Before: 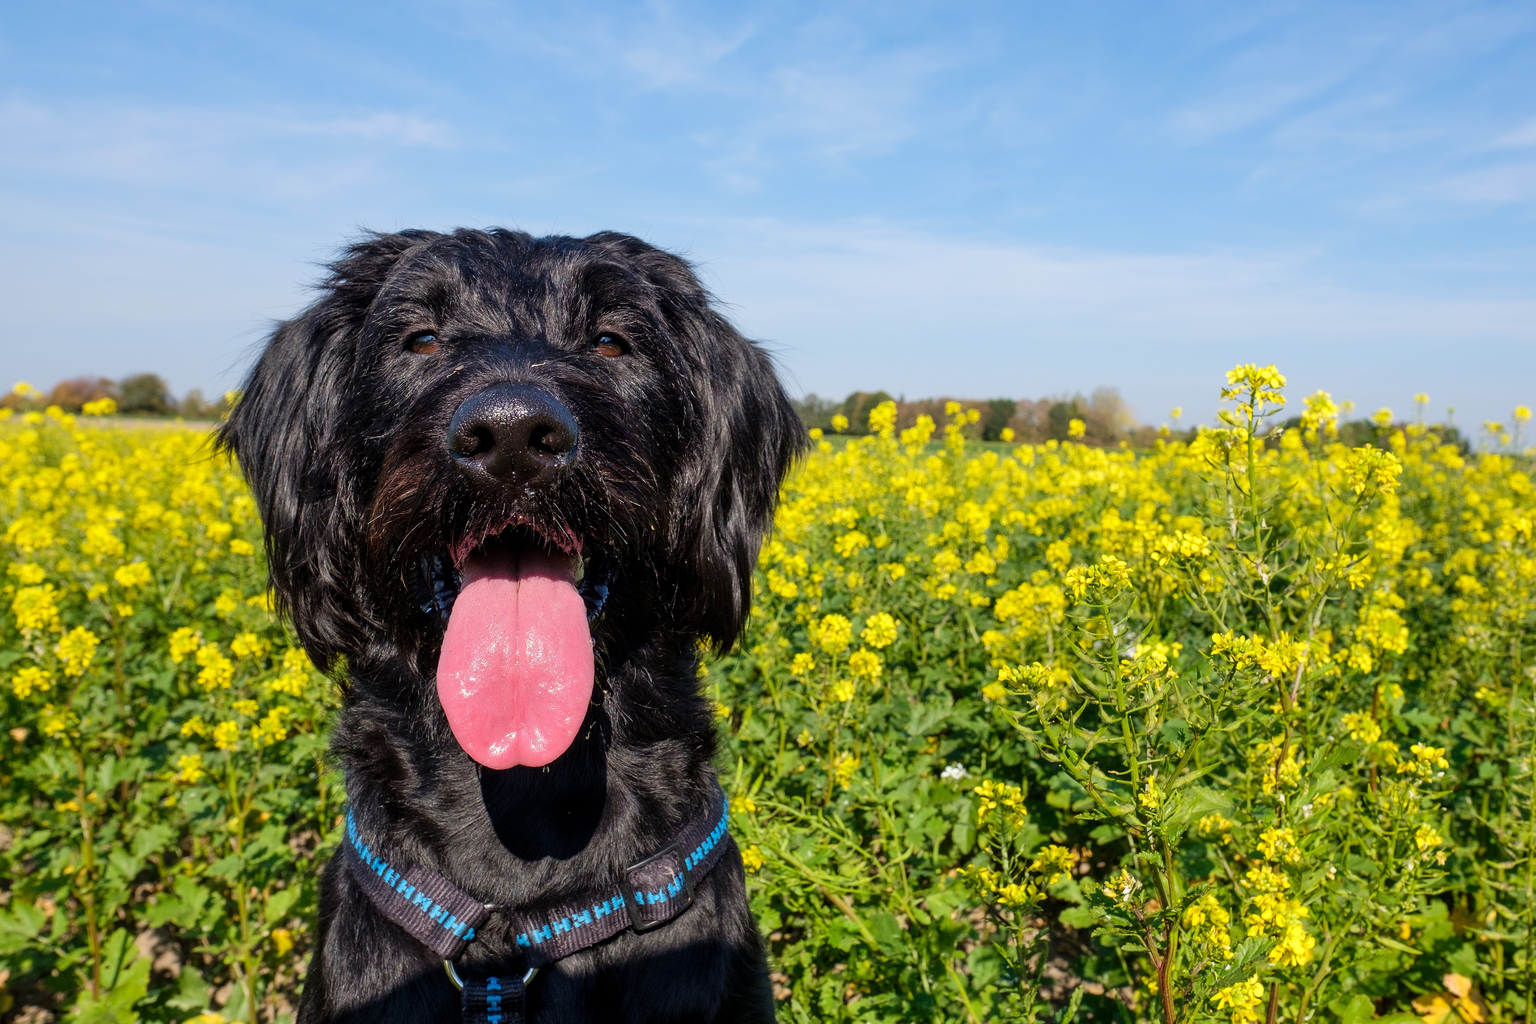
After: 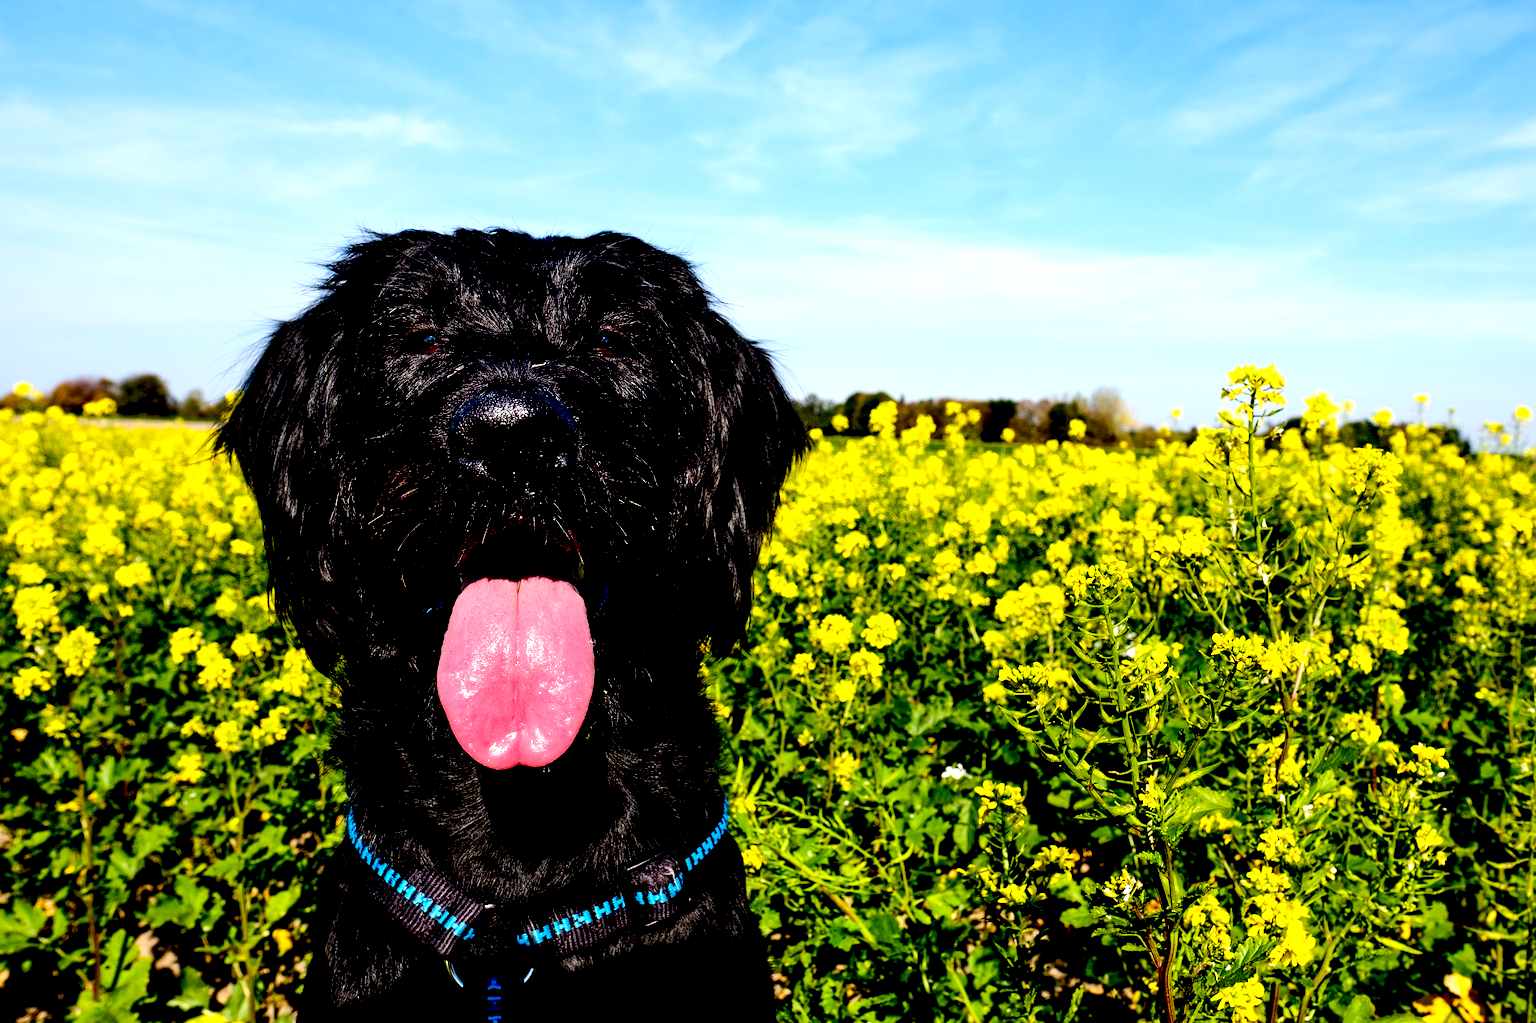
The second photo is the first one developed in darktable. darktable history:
tone equalizer: -8 EV -1.12 EV, -7 EV -0.977 EV, -6 EV -0.851 EV, -5 EV -0.613 EV, -3 EV 0.581 EV, -2 EV 0.855 EV, -1 EV 1 EV, +0 EV 1.07 EV, edges refinement/feathering 500, mask exposure compensation -1.57 EV, preserve details no
exposure: black level correction 0.099, exposure -0.09 EV, compensate highlight preservation false
